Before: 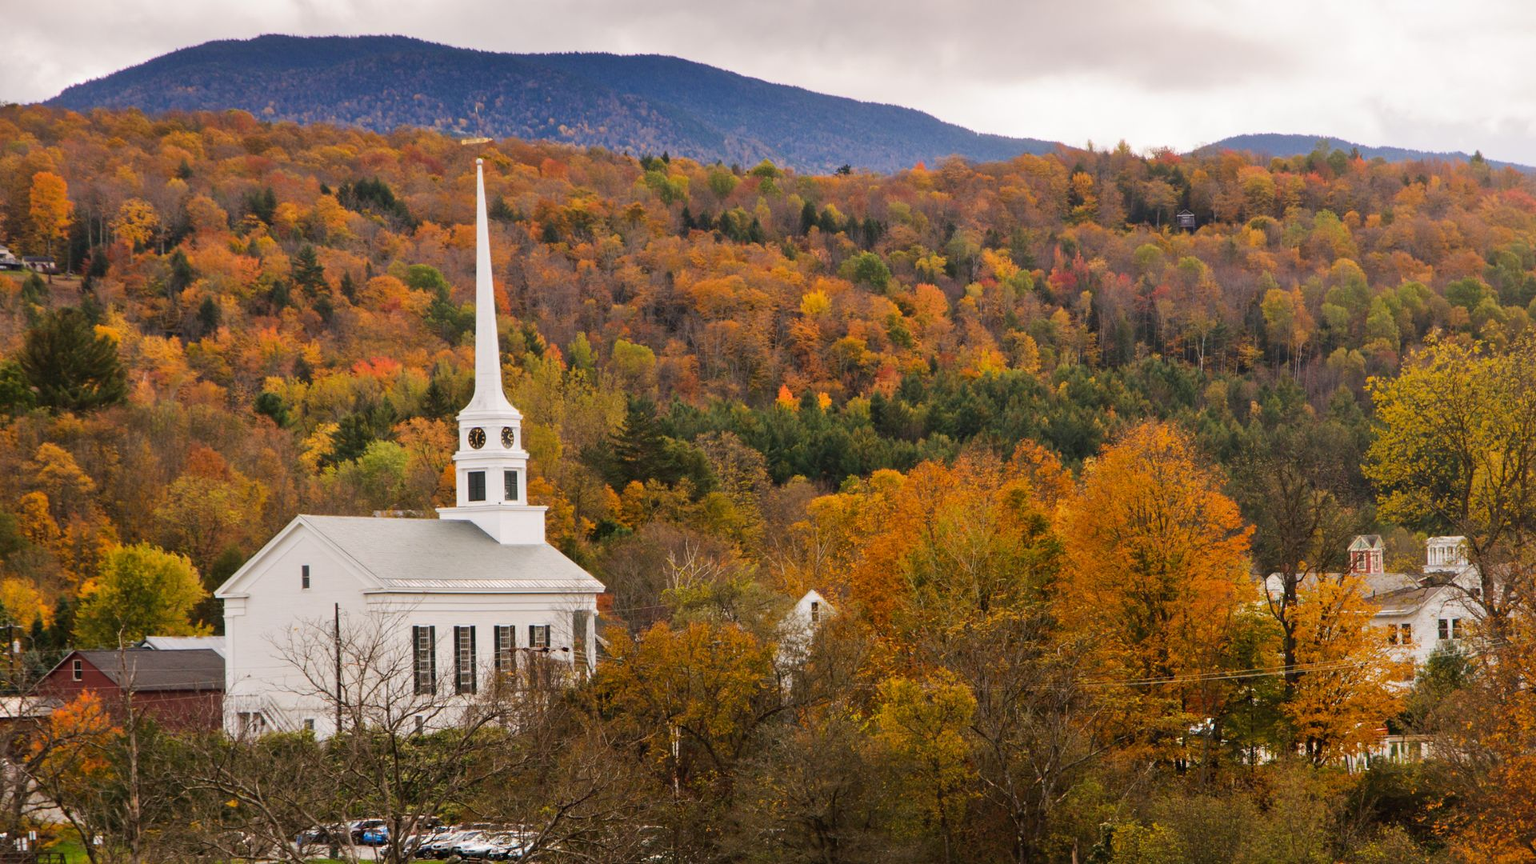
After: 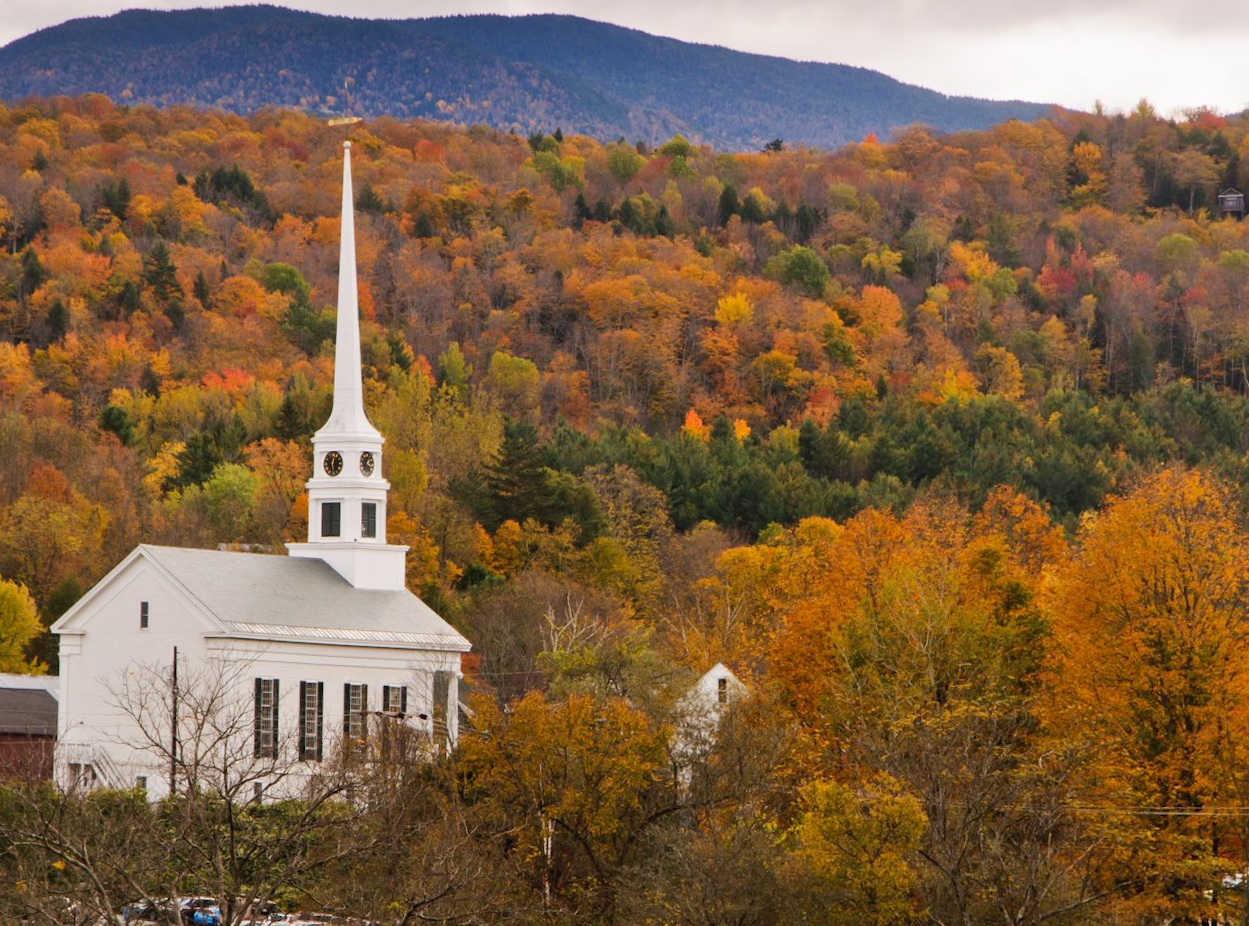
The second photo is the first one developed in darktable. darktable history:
rotate and perspective: rotation 1.69°, lens shift (vertical) -0.023, lens shift (horizontal) -0.291, crop left 0.025, crop right 0.988, crop top 0.092, crop bottom 0.842
crop and rotate: left 6.617%, right 26.717%
